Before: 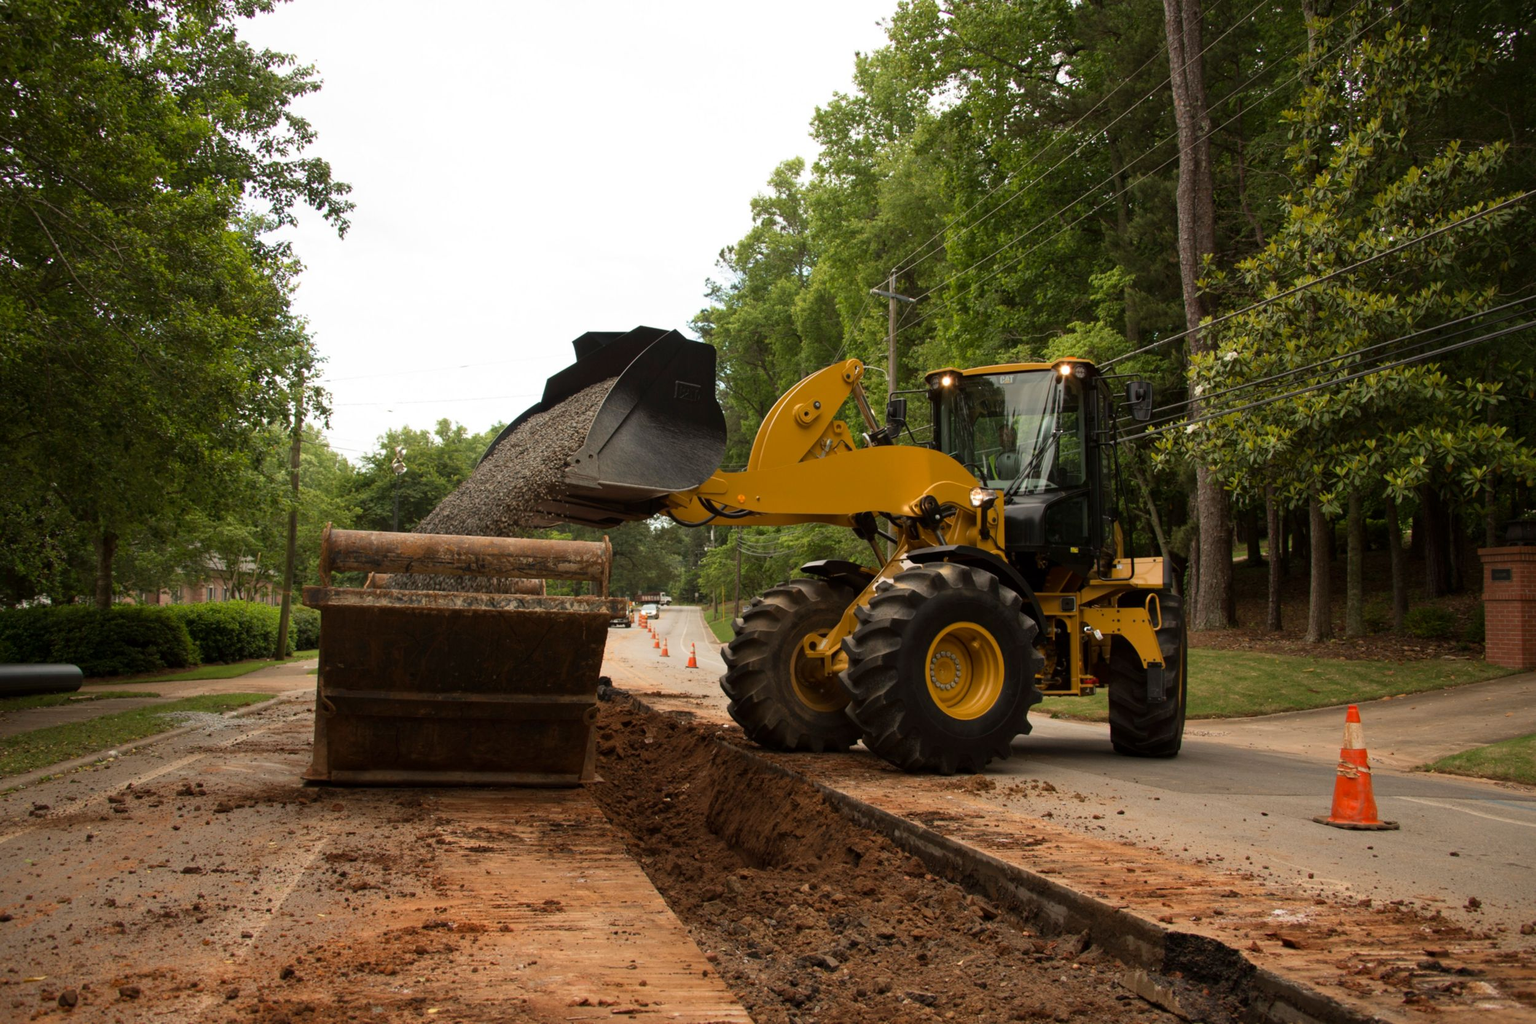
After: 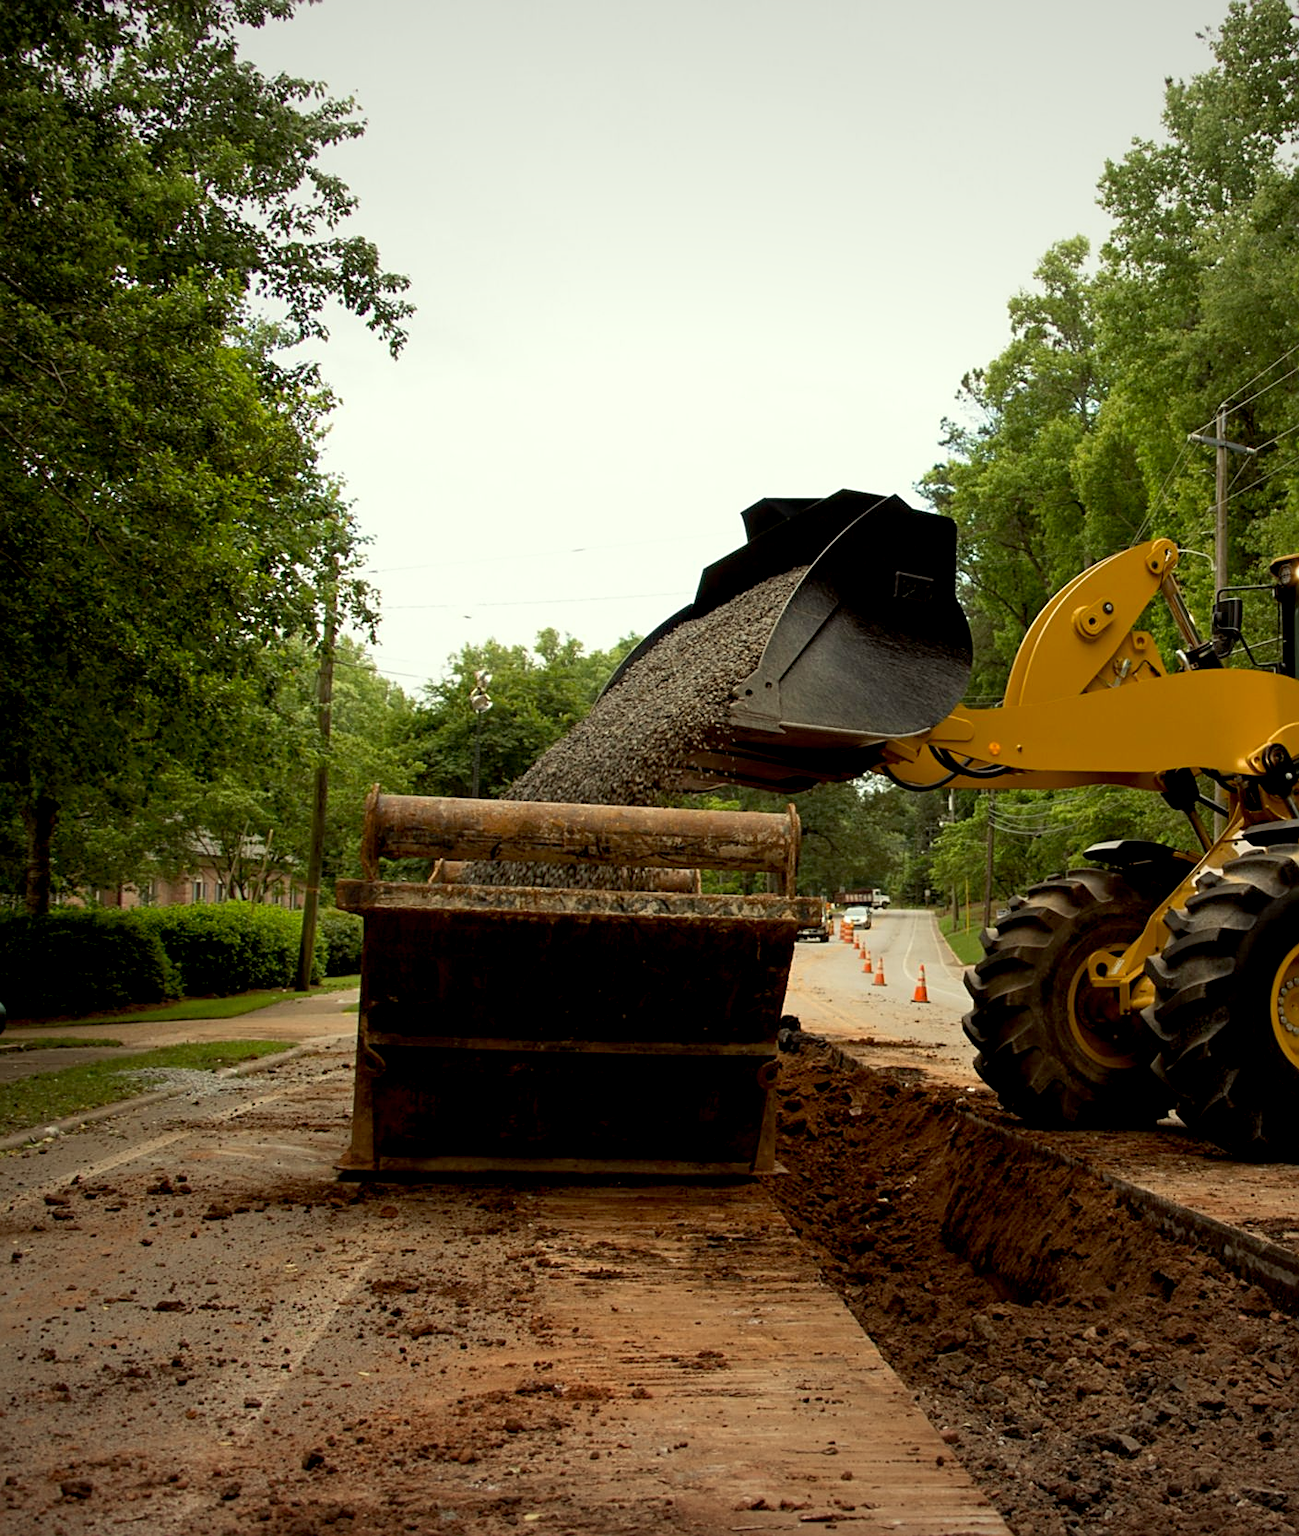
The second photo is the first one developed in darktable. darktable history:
crop: left 5.129%, right 38.446%
sharpen: on, module defaults
vignetting: fall-off radius 98.71%, brightness -0.396, saturation -0.292, width/height ratio 1.338
exposure: black level correction 0.011, compensate highlight preservation false
color correction: highlights a* -4.35, highlights b* 6.9
